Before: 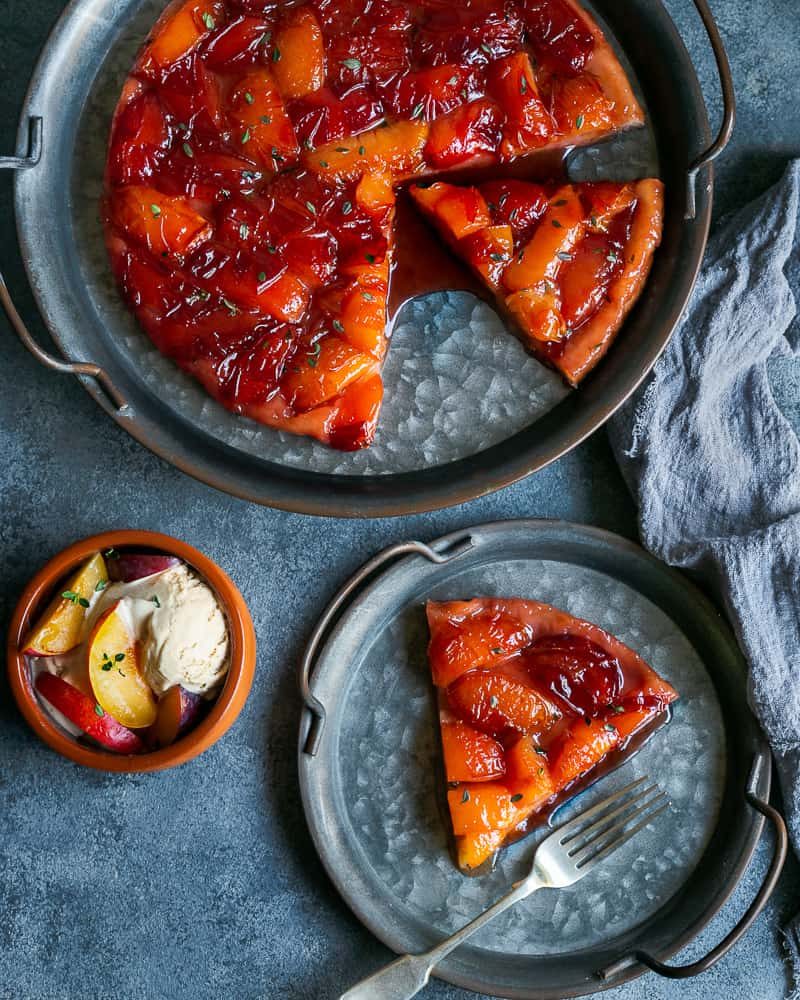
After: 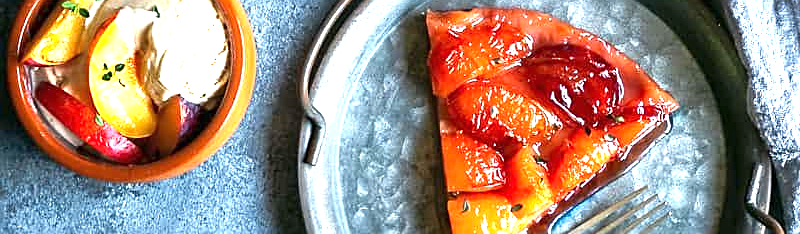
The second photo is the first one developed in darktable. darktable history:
exposure: black level correction 0, exposure 1.467 EV, compensate highlight preservation false
sharpen: on, module defaults
color correction: highlights a* -0.153, highlights b* 0.138
crop and rotate: top 59.066%, bottom 17.483%
